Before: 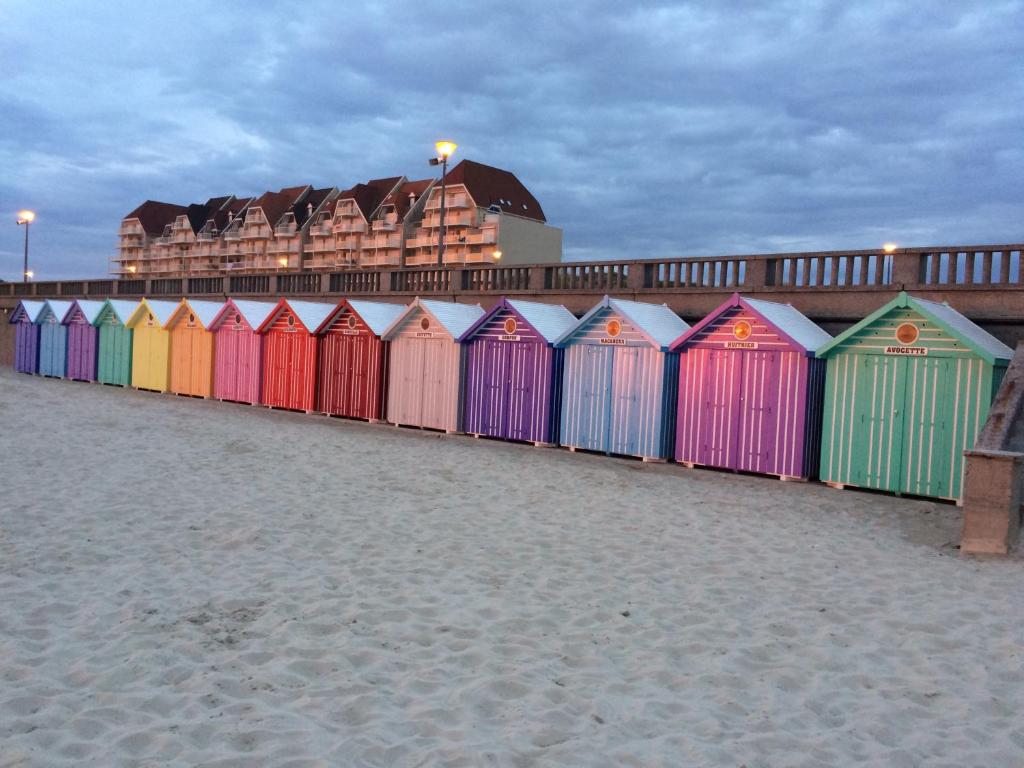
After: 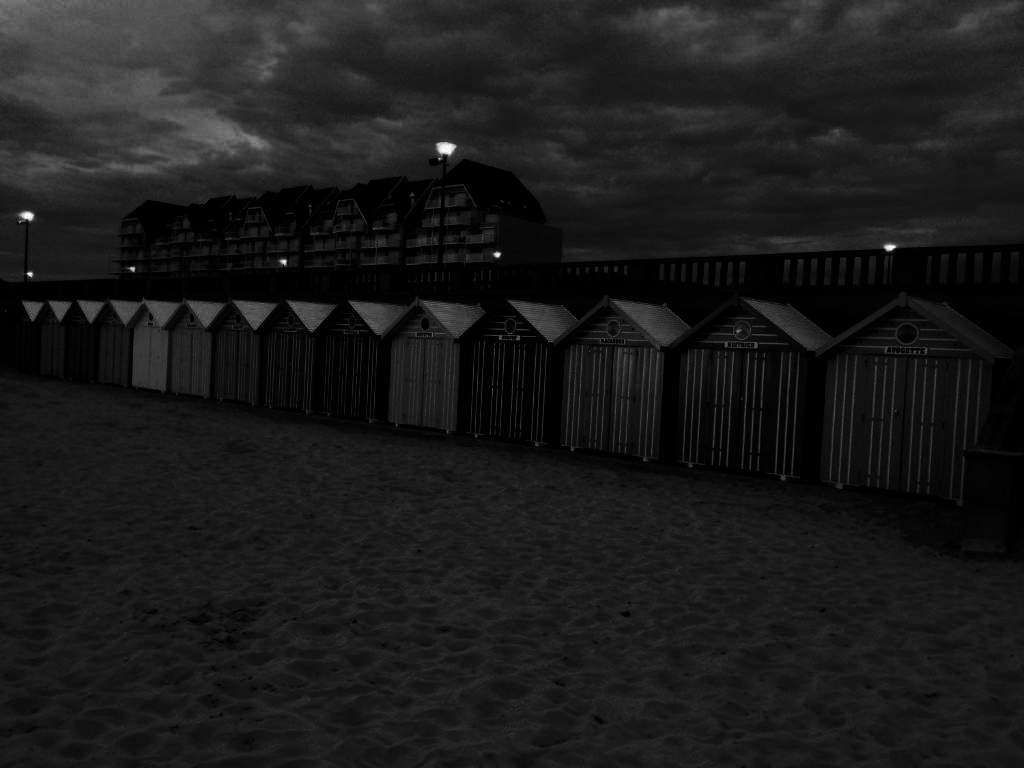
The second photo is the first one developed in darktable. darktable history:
contrast brightness saturation: contrast 0.02, brightness -1, saturation -1
levels: levels [0, 0.618, 1]
